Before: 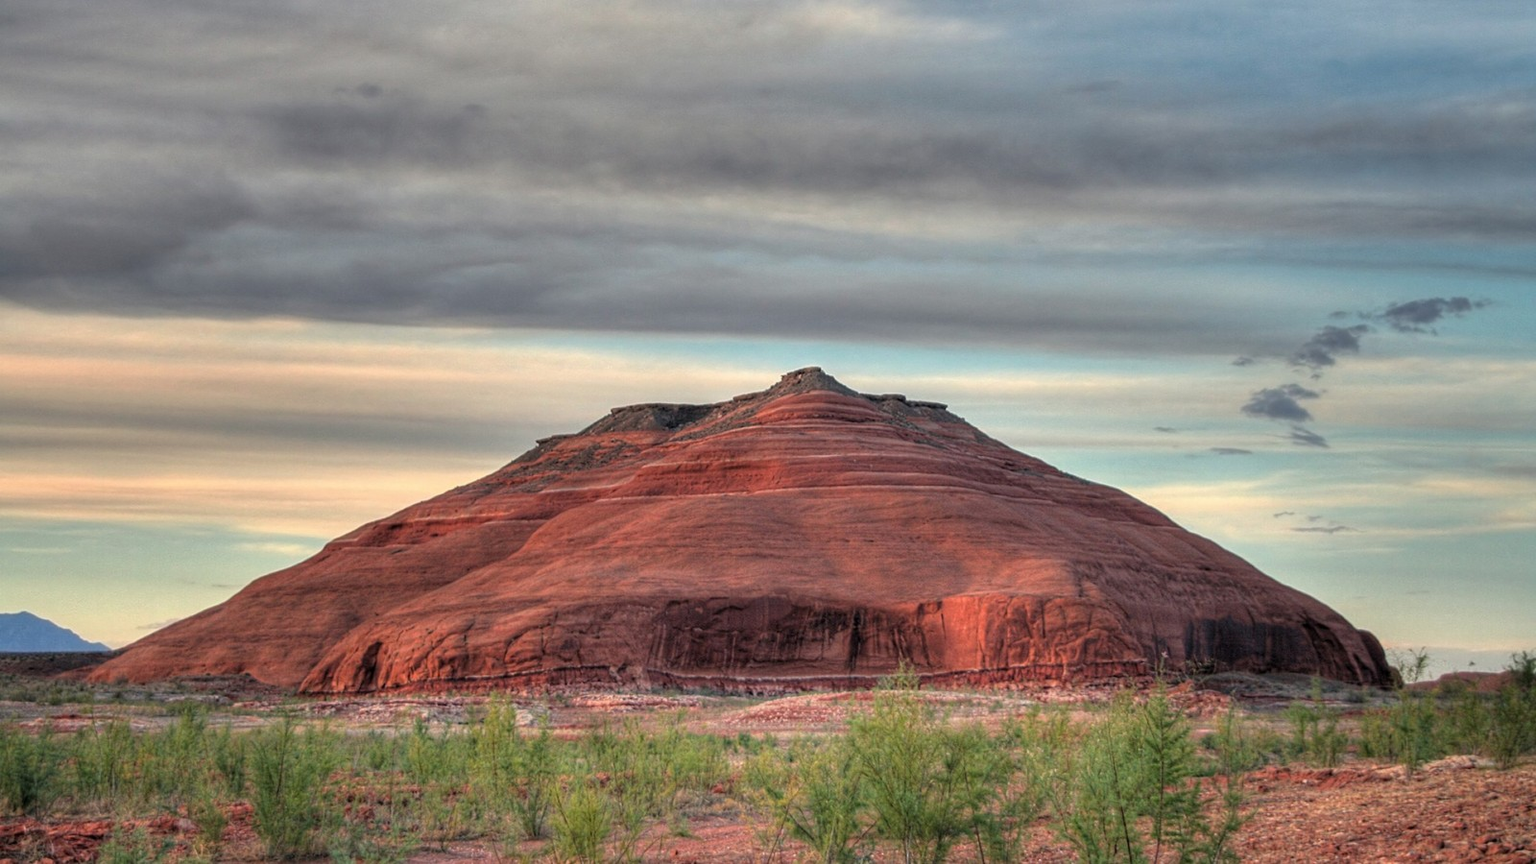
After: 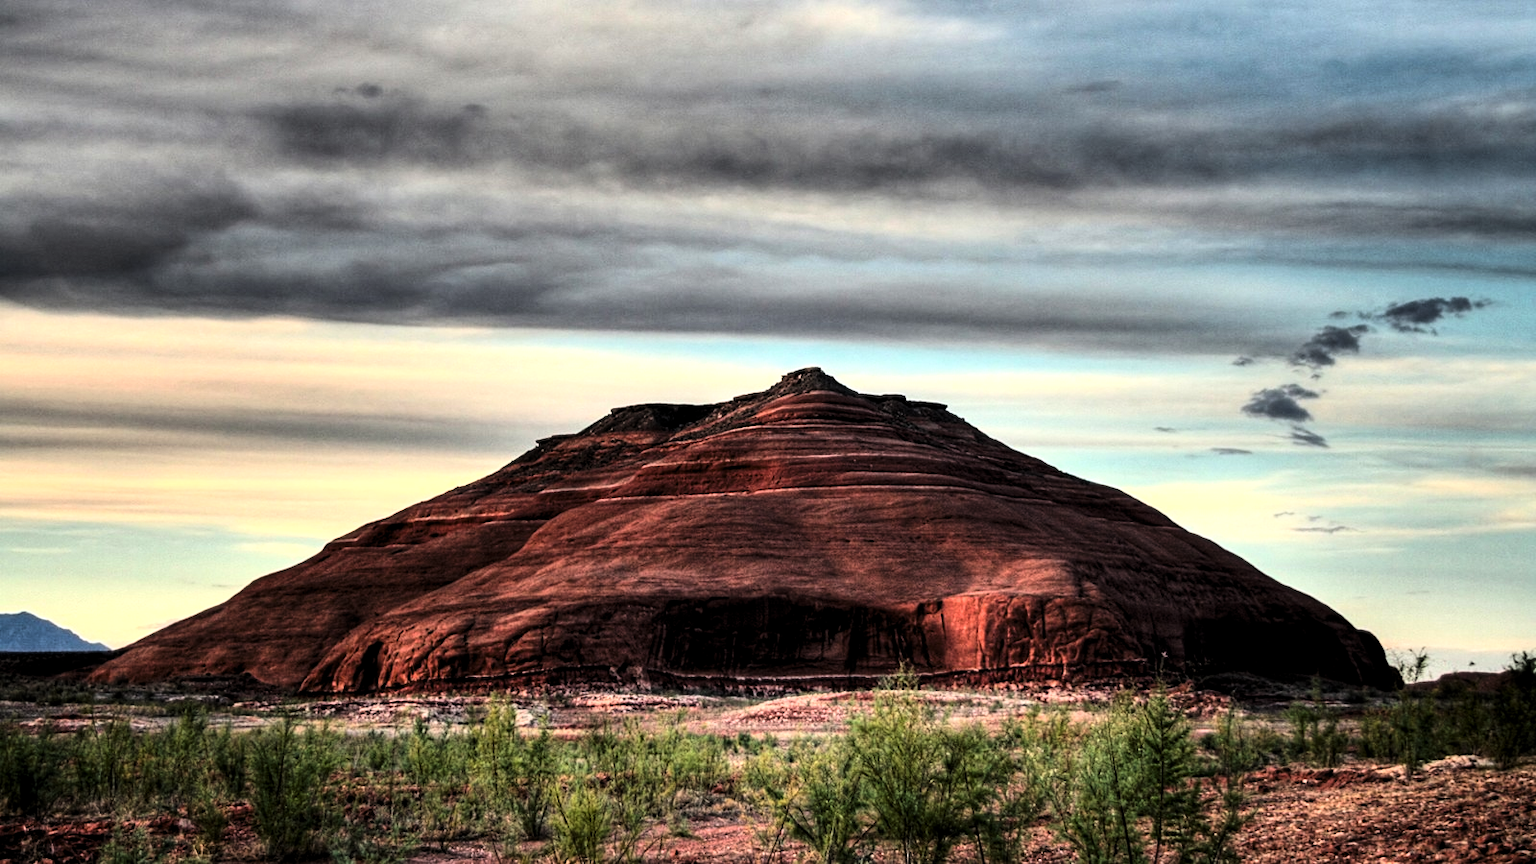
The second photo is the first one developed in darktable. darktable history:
contrast brightness saturation: contrast 0.413, brightness 0.044, saturation 0.247
levels: levels [0.101, 0.578, 0.953]
